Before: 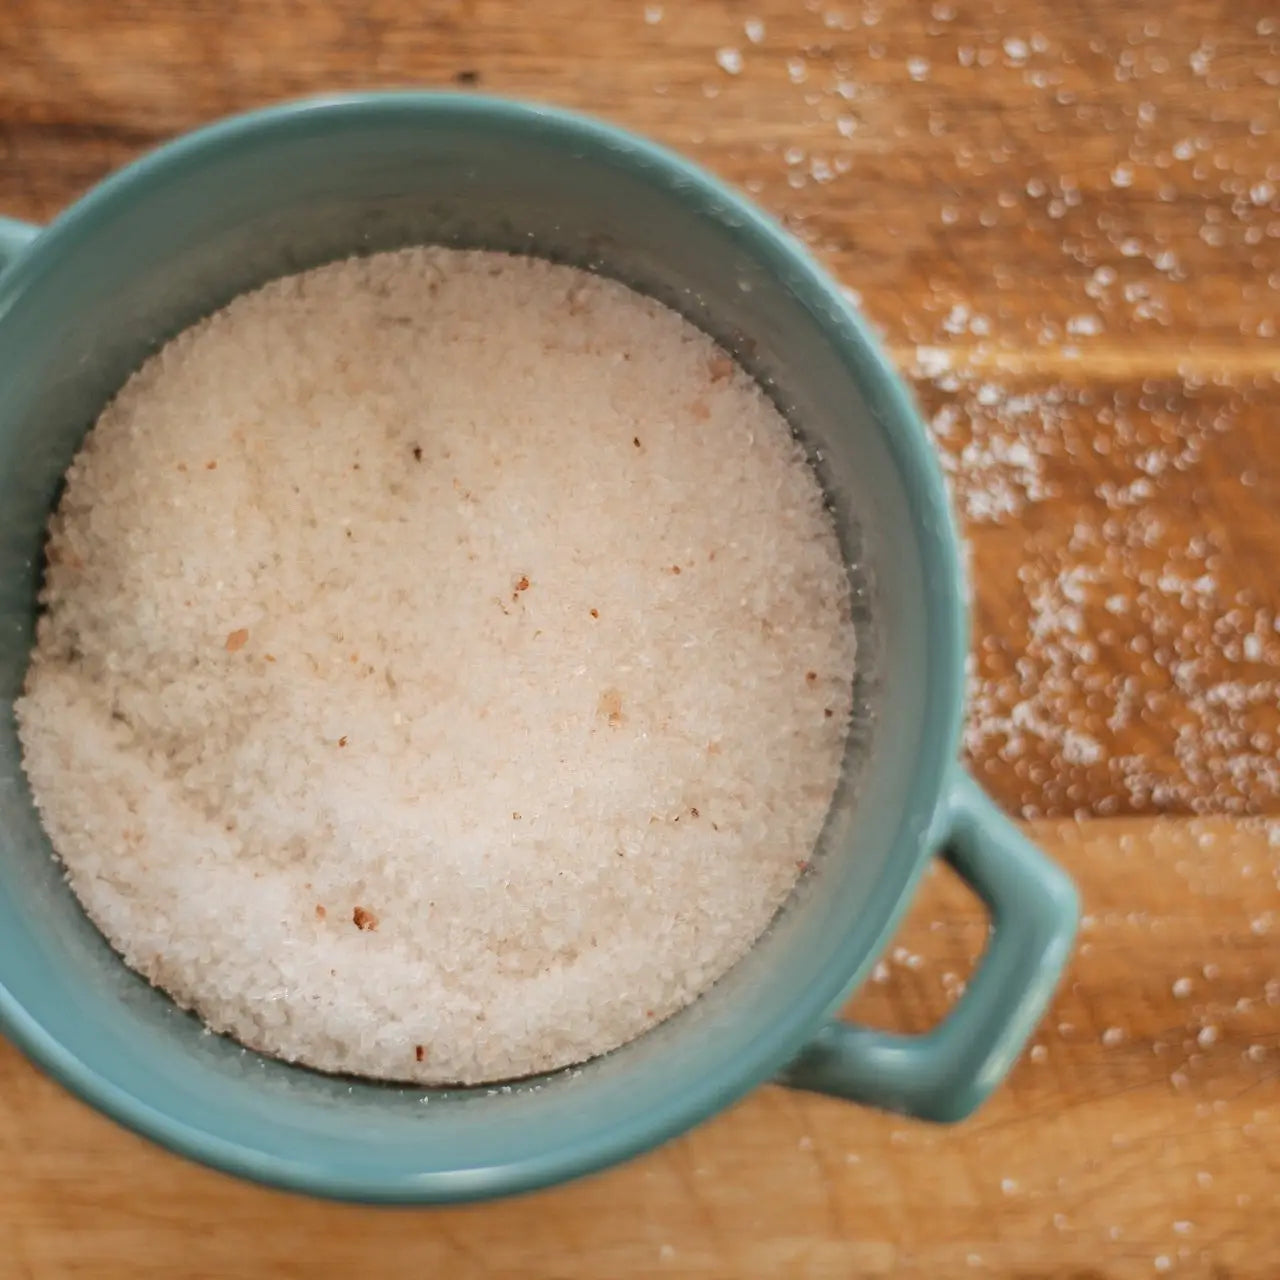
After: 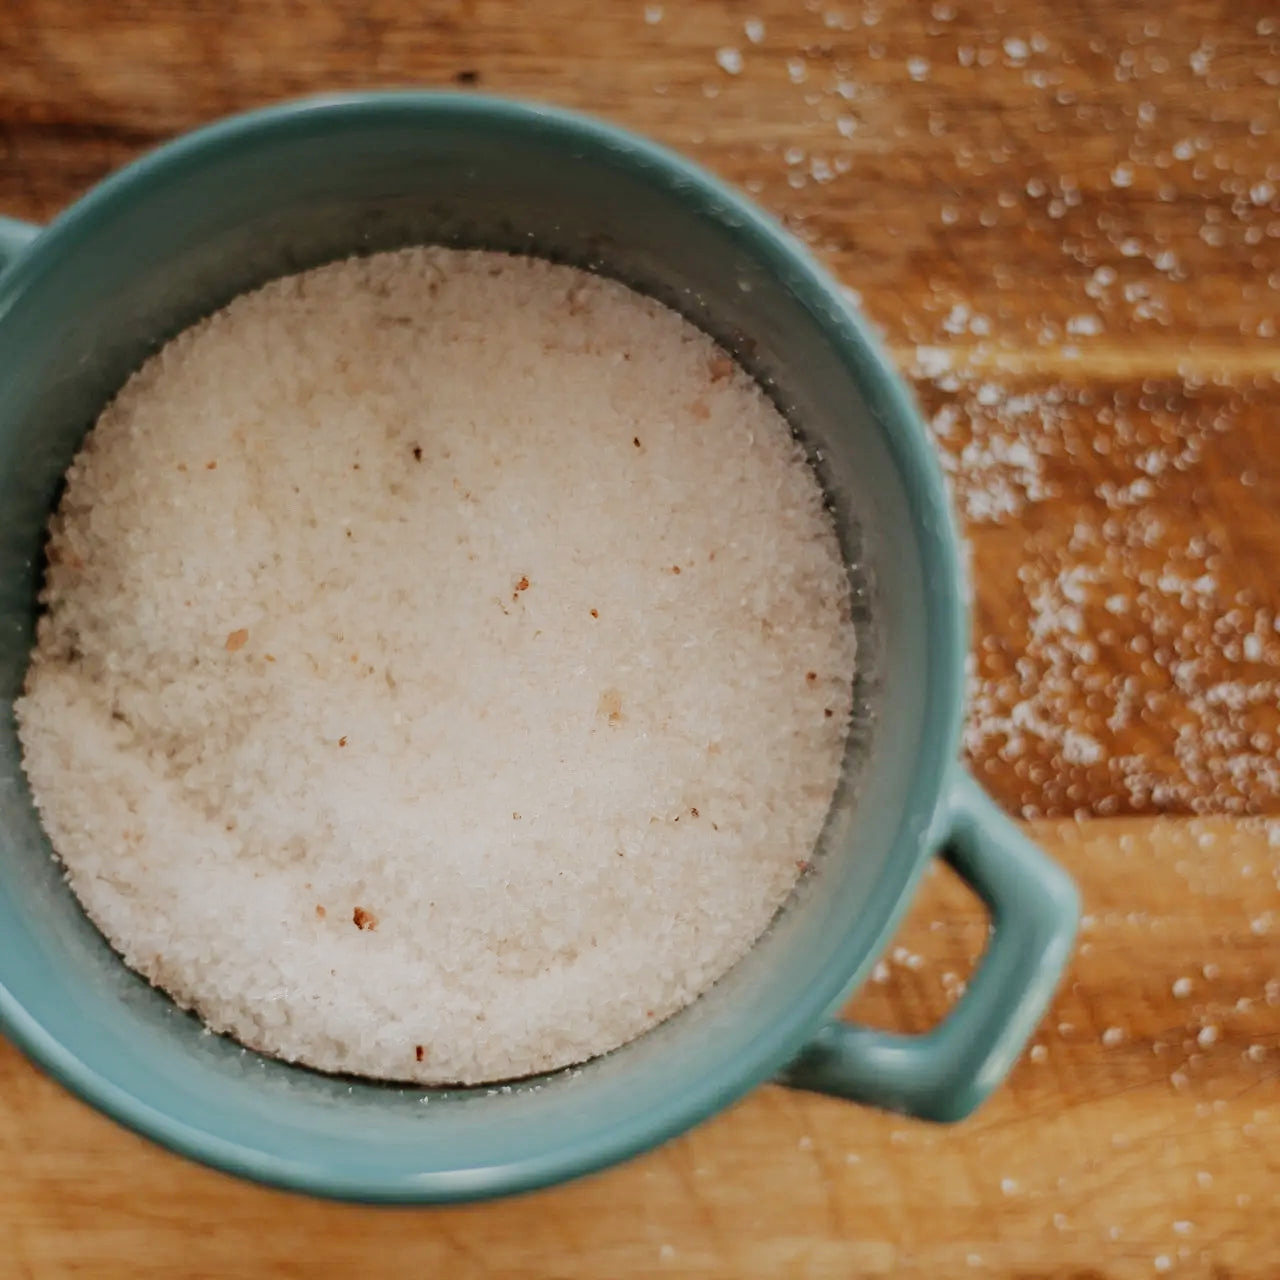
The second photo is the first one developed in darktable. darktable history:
sigmoid: skew -0.2, preserve hue 0%, red attenuation 0.1, red rotation 0.035, green attenuation 0.1, green rotation -0.017, blue attenuation 0.15, blue rotation -0.052, base primaries Rec2020
graduated density: on, module defaults
